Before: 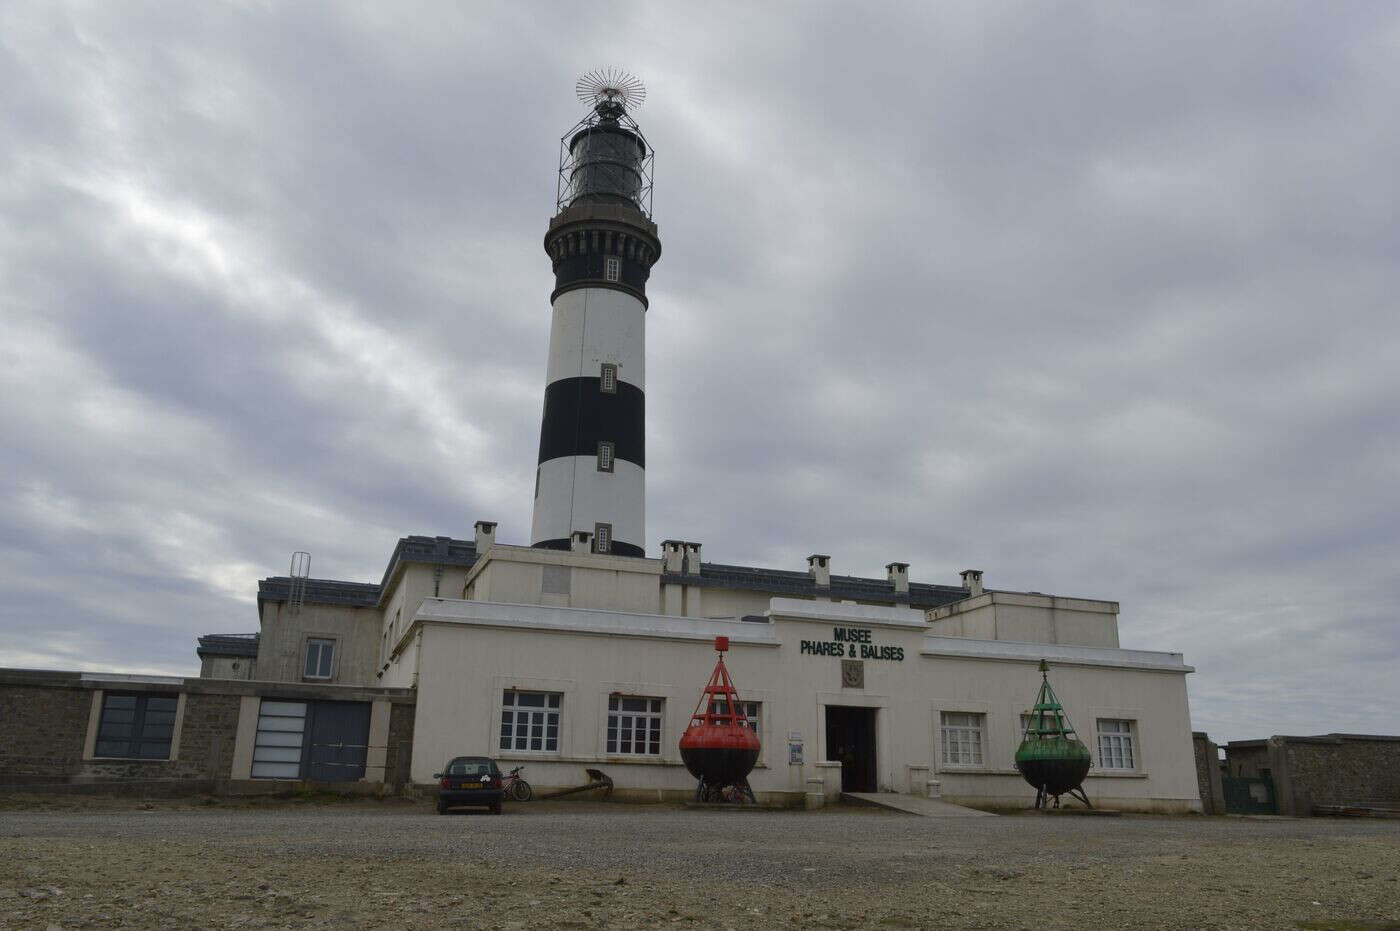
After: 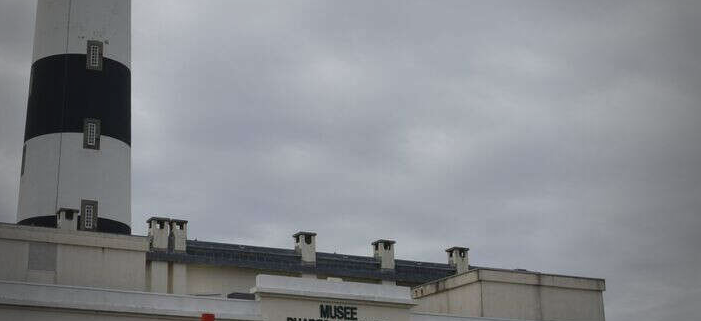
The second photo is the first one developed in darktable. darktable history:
vignetting: fall-off start 64.62%, width/height ratio 0.888, unbound false
crop: left 36.736%, top 34.791%, right 13.174%, bottom 30.706%
tone equalizer: edges refinement/feathering 500, mask exposure compensation -1.57 EV, preserve details no
